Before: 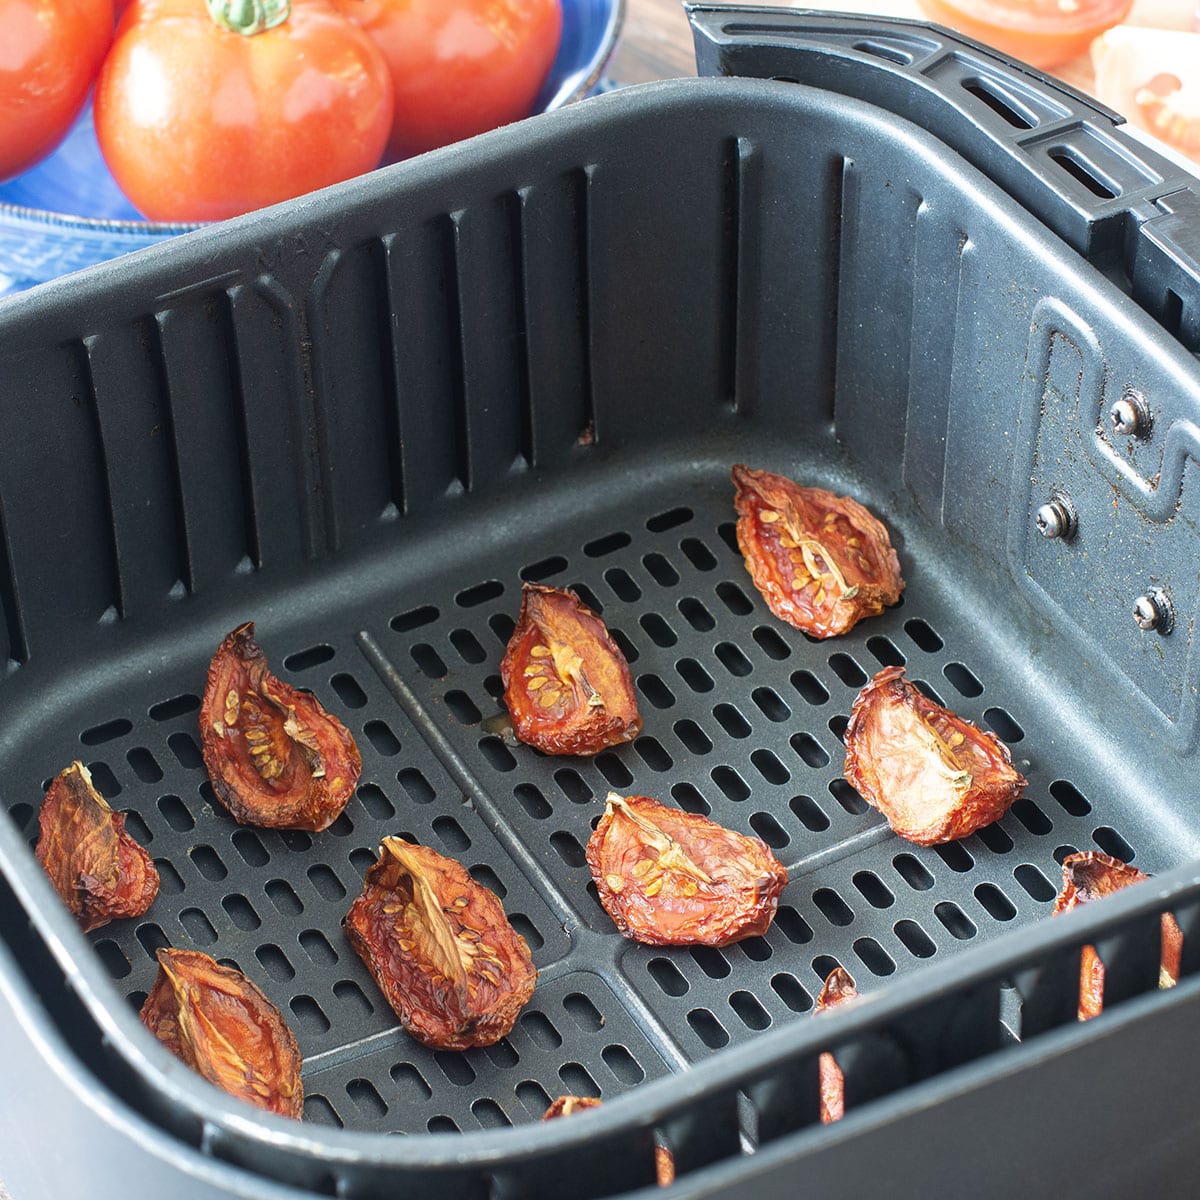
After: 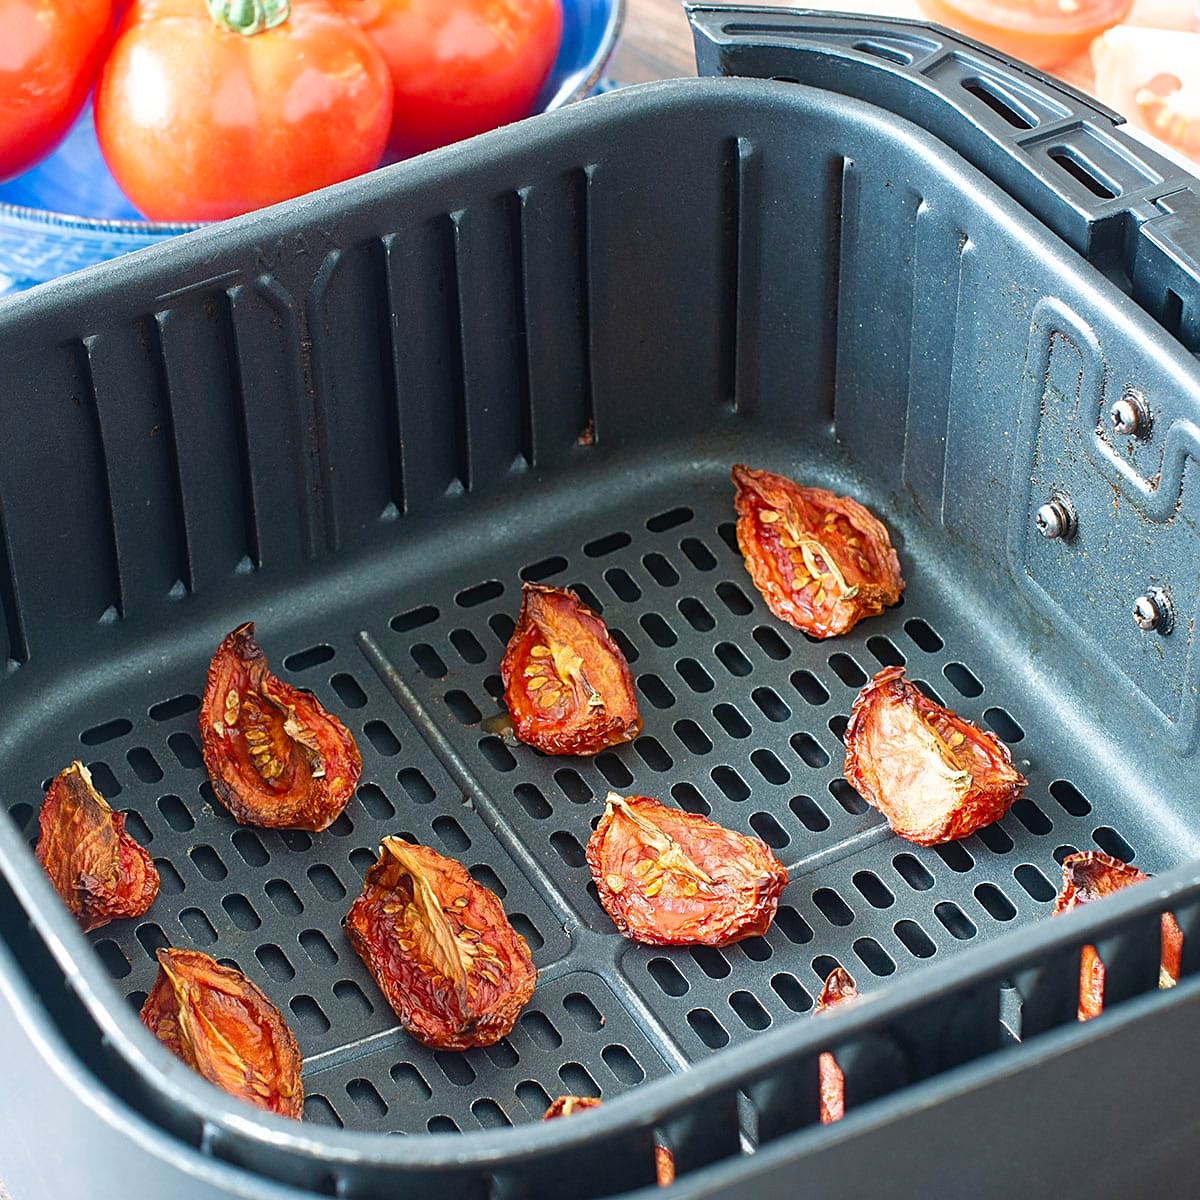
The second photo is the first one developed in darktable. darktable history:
color balance rgb: perceptual saturation grading › global saturation 20%, perceptual saturation grading › highlights -25%, perceptual saturation grading › shadows 25%
sharpen: on, module defaults
